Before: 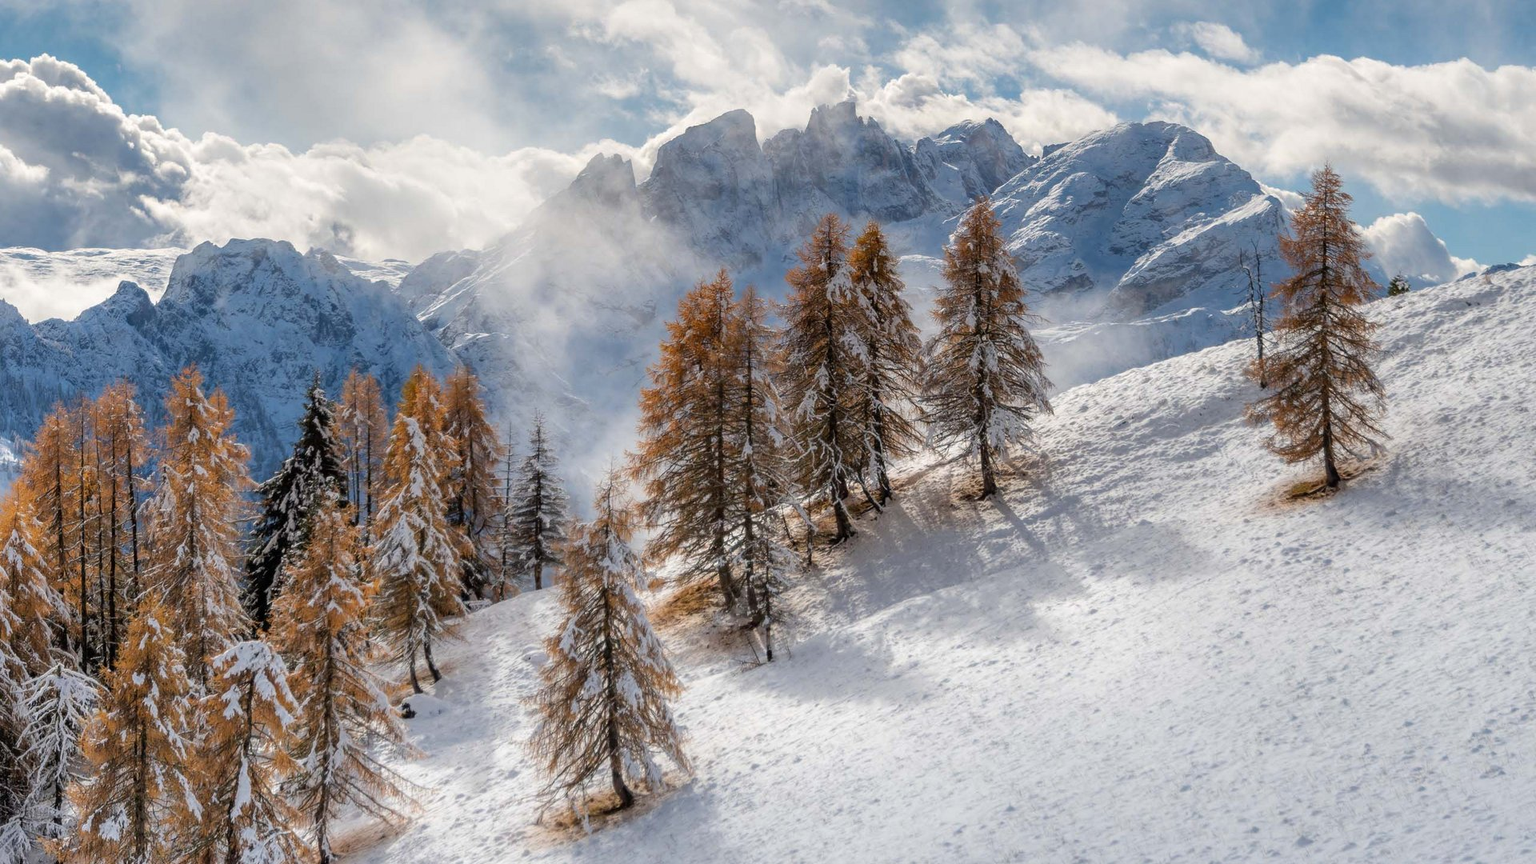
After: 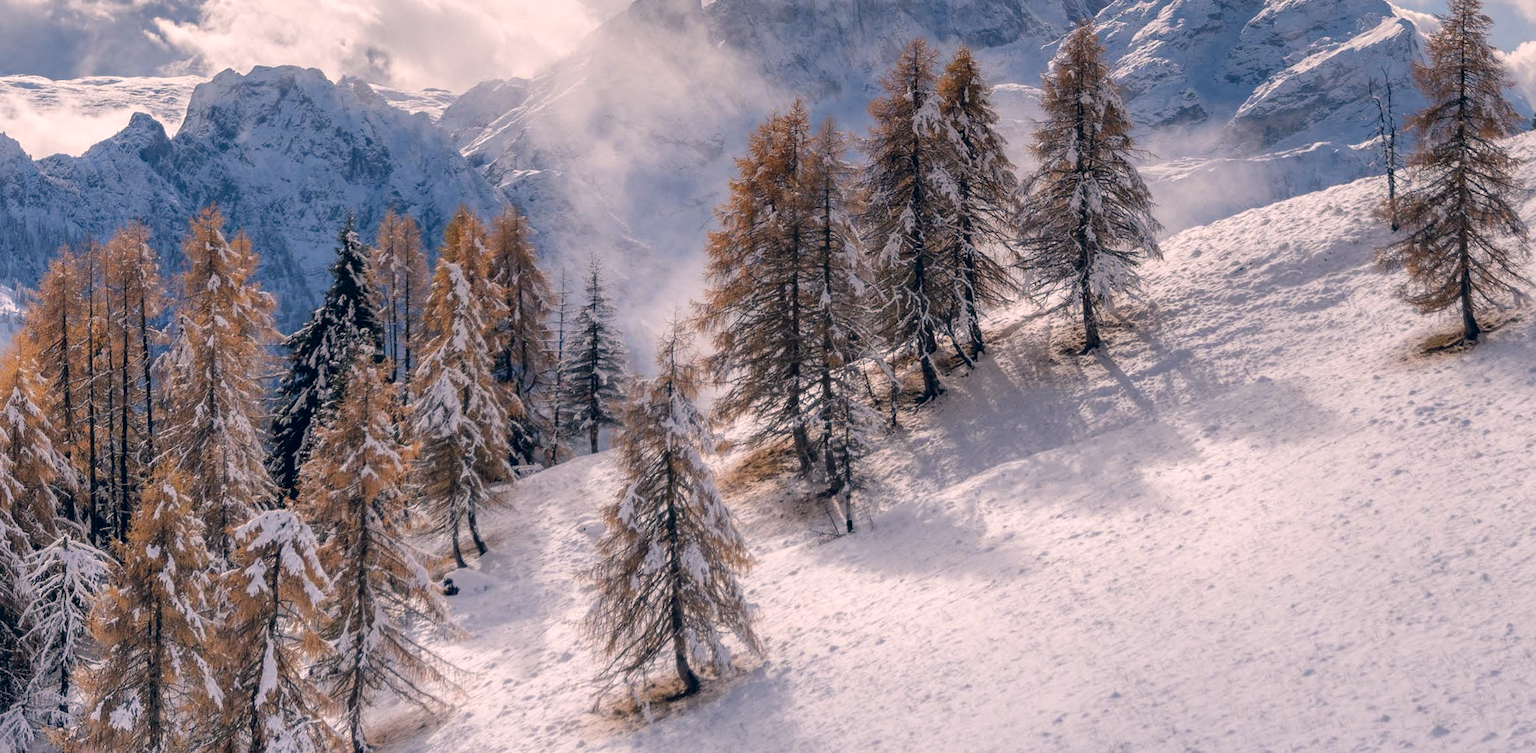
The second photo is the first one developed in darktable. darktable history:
color correction: highlights a* 13.85, highlights b* 6.11, shadows a* -5.5, shadows b* -15.18, saturation 0.849
color zones: curves: ch1 [(0.077, 0.436) (0.25, 0.5) (0.75, 0.5)]
crop: top 20.794%, right 9.401%, bottom 0.219%
